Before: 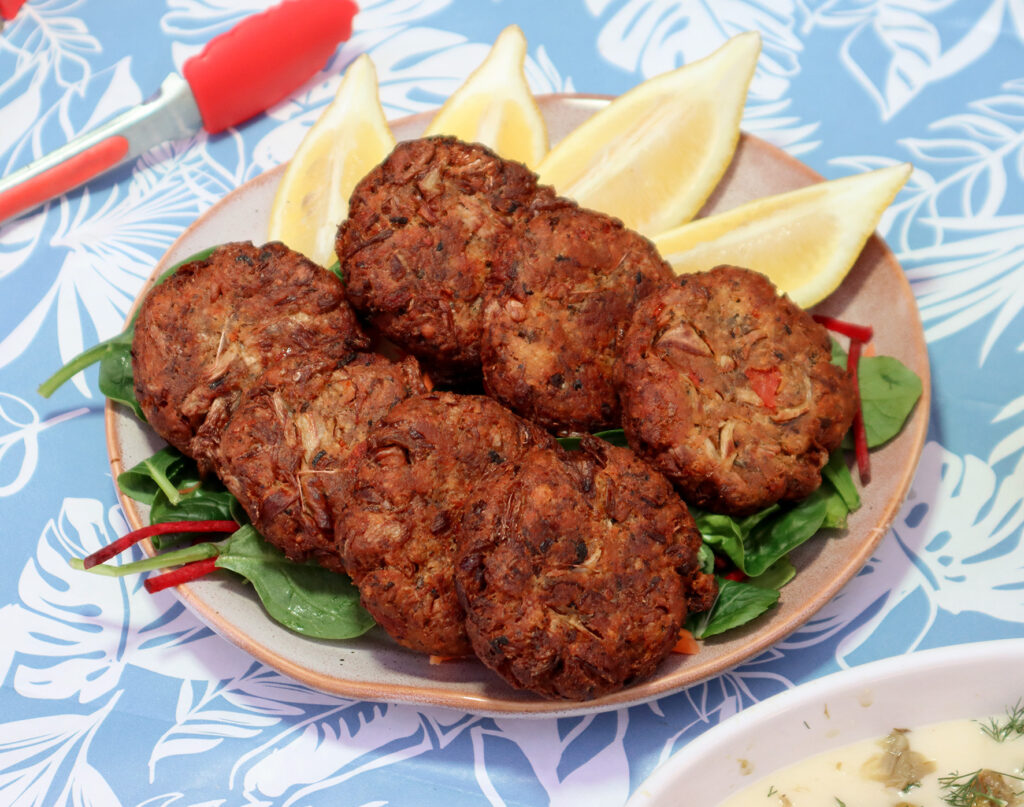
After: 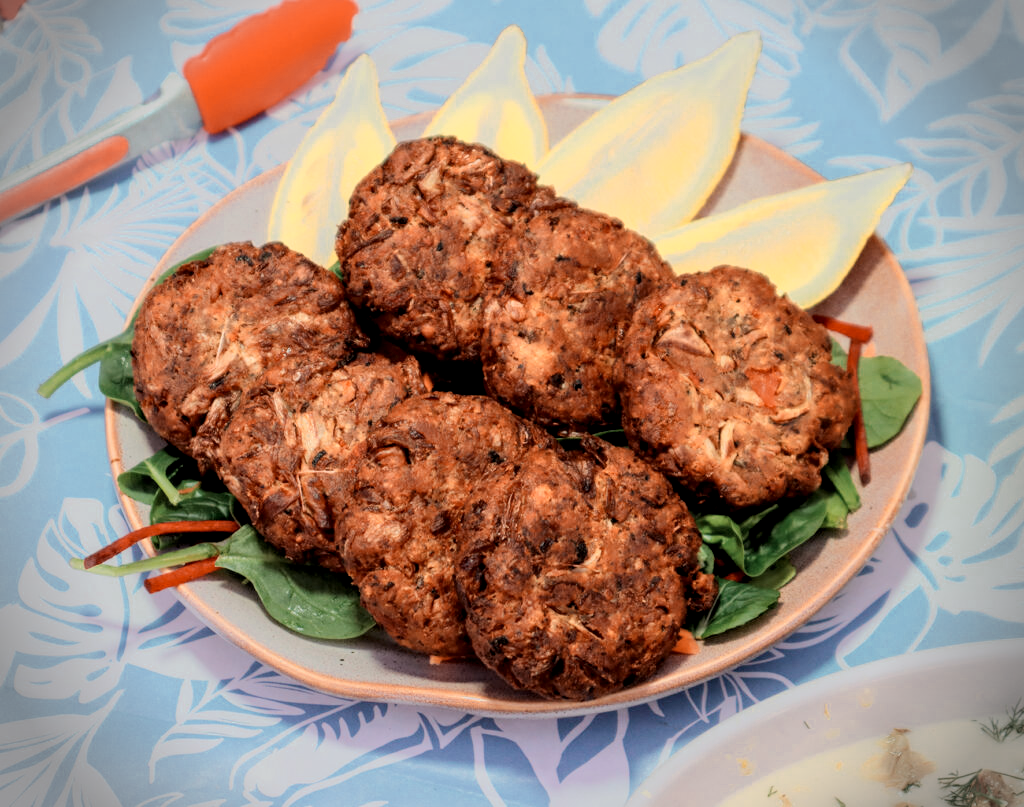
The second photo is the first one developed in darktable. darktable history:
vignetting: fall-off start 87.91%, fall-off radius 25.29%
local contrast: on, module defaults
filmic rgb: black relative exposure -7.13 EV, white relative exposure 5.38 EV, hardness 3.03, color science v6 (2022)
color zones: curves: ch0 [(0.018, 0.548) (0.197, 0.654) (0.425, 0.447) (0.605, 0.658) (0.732, 0.579)]; ch1 [(0.105, 0.531) (0.224, 0.531) (0.386, 0.39) (0.618, 0.456) (0.732, 0.456) (0.956, 0.421)]; ch2 [(0.039, 0.583) (0.215, 0.465) (0.399, 0.544) (0.465, 0.548) (0.614, 0.447) (0.724, 0.43) (0.882, 0.623) (0.956, 0.632)]
